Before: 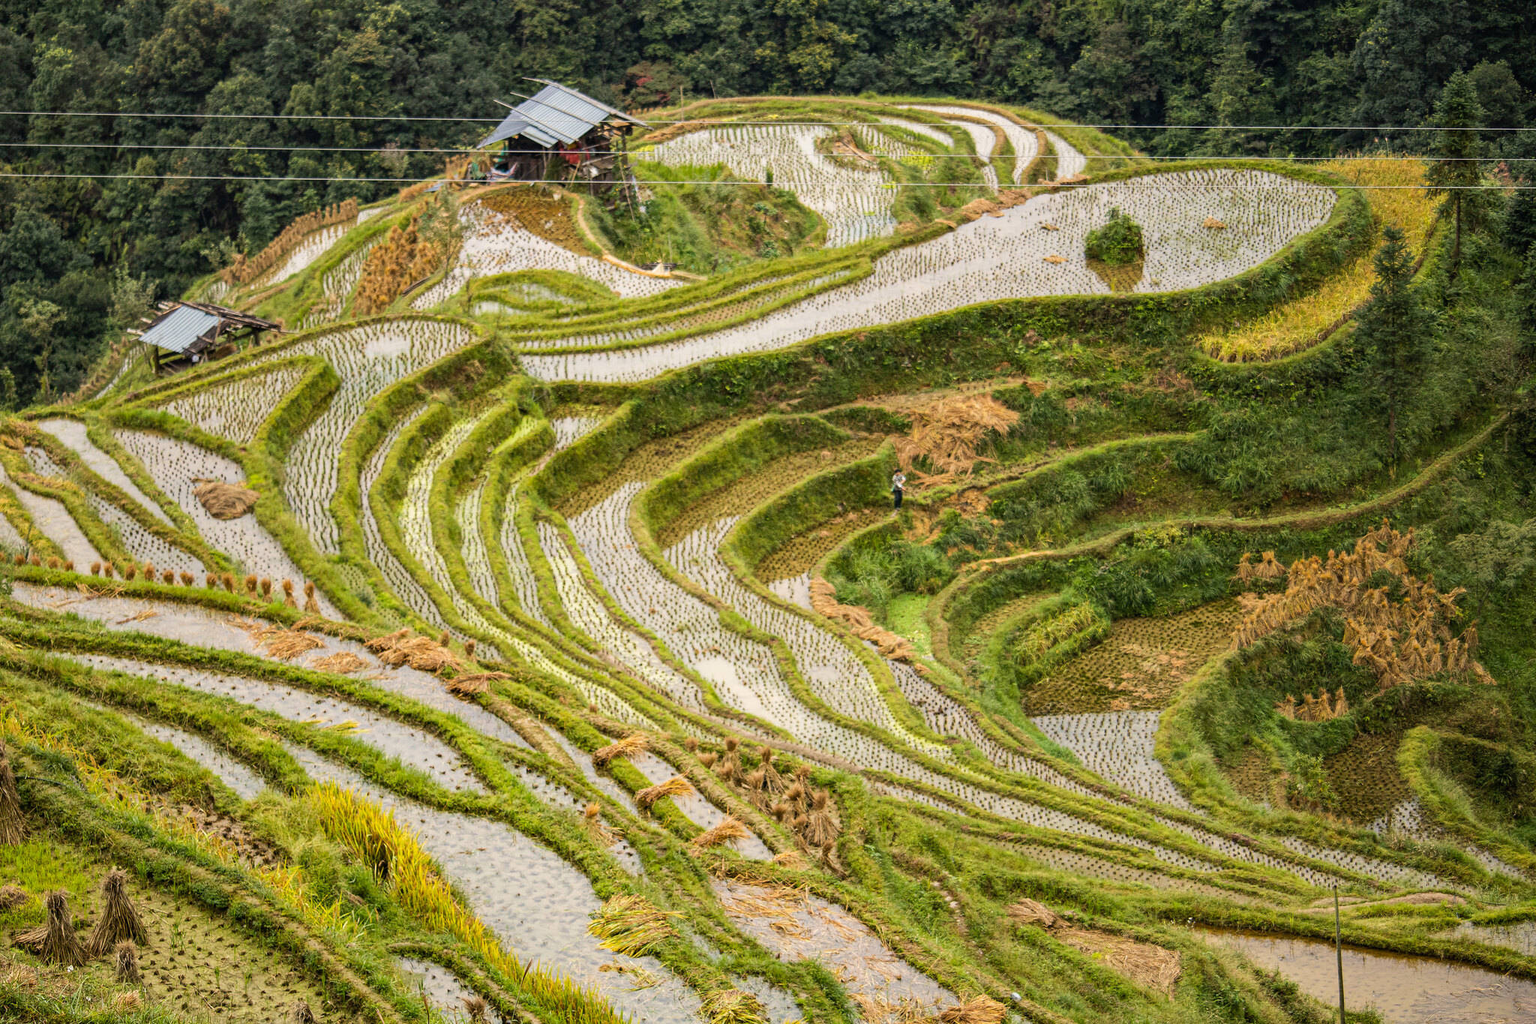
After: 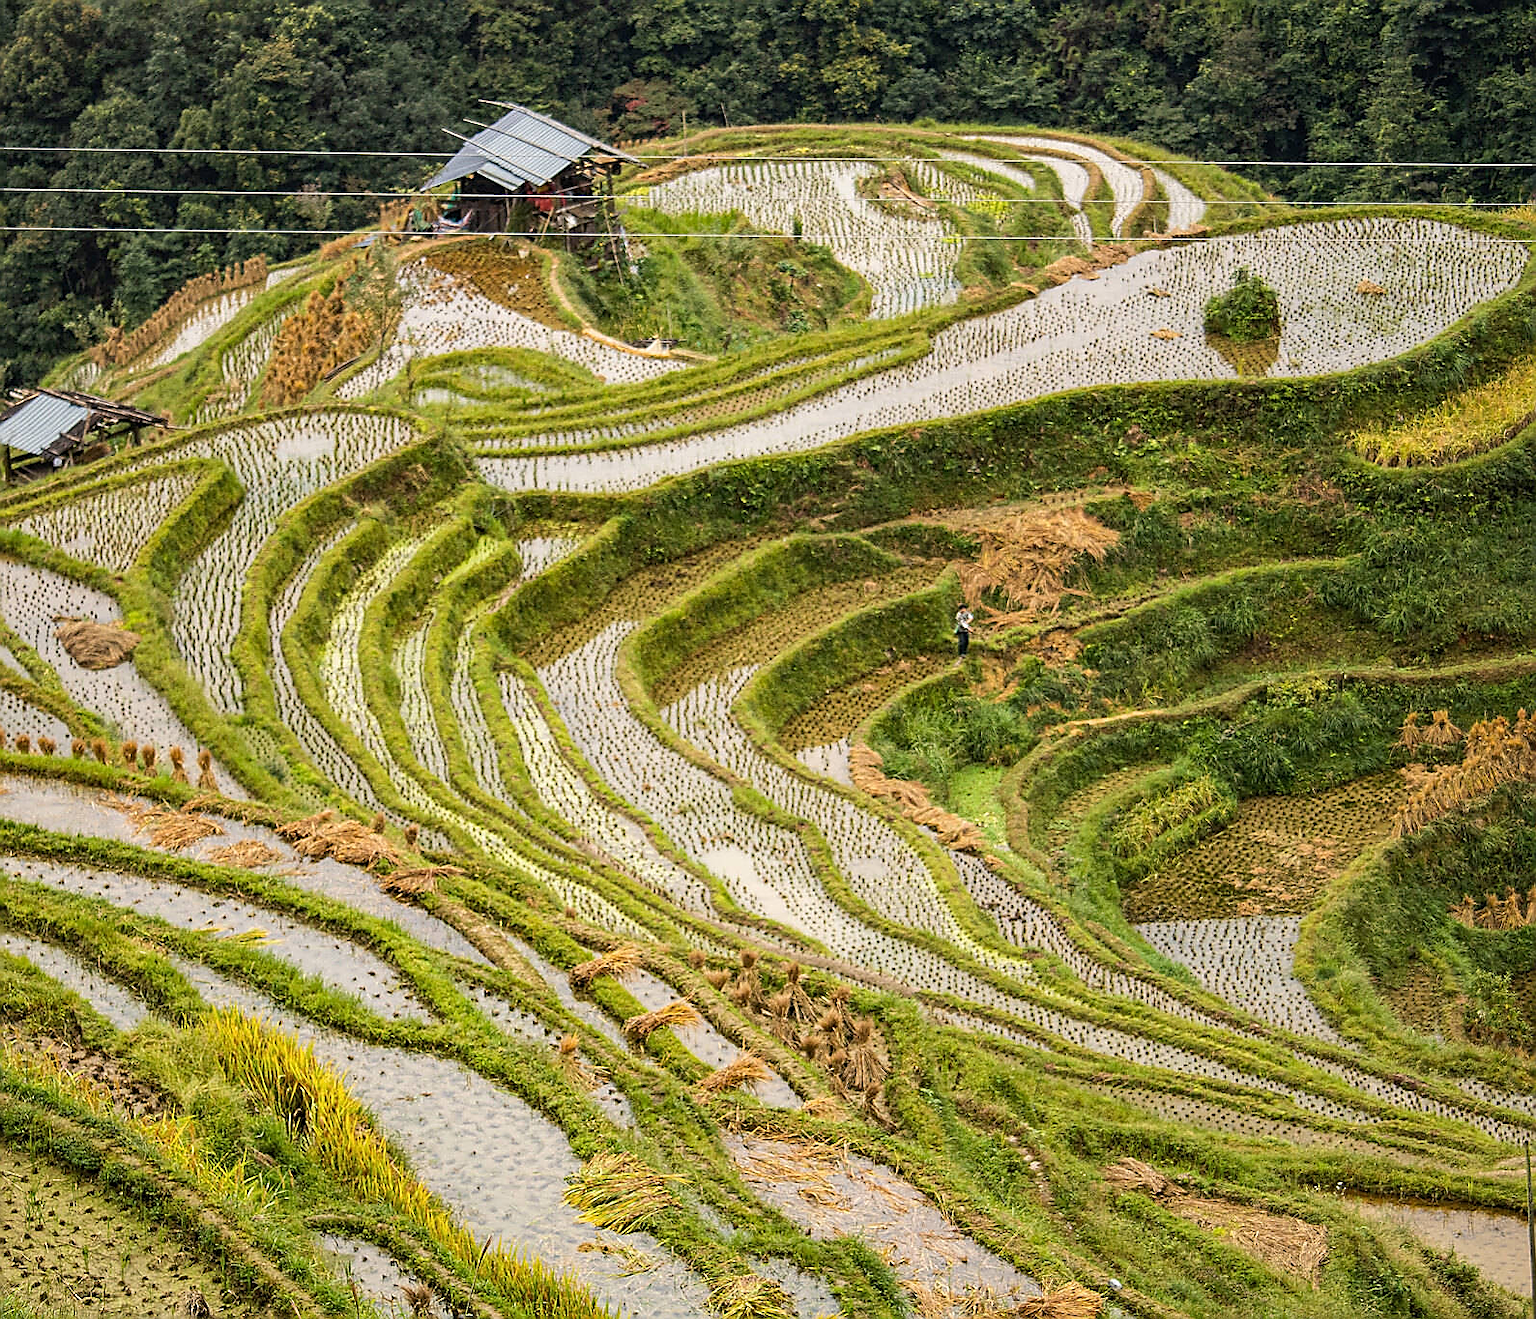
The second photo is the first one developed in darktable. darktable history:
crop: left 9.848%, right 12.477%
sharpen: radius 1.371, amount 1.243, threshold 0.837
color correction: highlights b* -0.056
